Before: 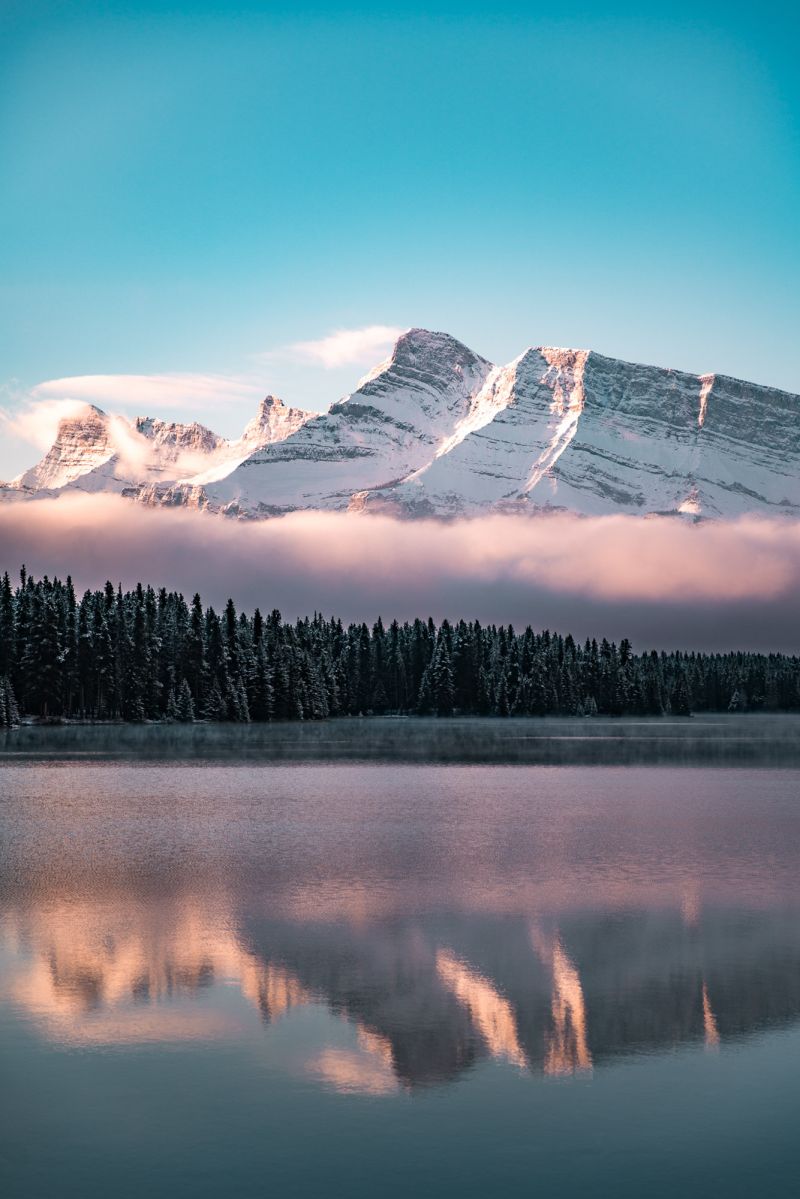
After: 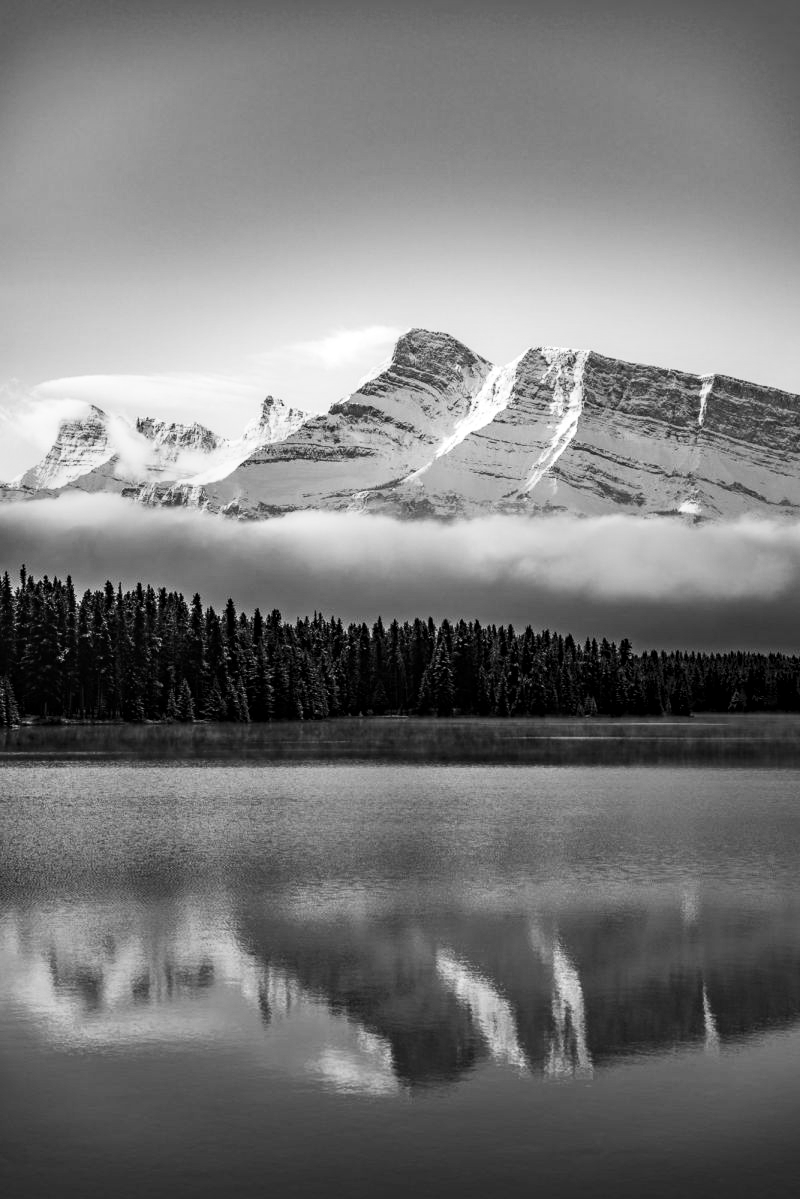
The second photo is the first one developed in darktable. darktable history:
contrast brightness saturation: contrast 0.26, brightness 0.02, saturation 0.87
local contrast: detail 130%
monochrome: a -11.7, b 1.62, size 0.5, highlights 0.38
